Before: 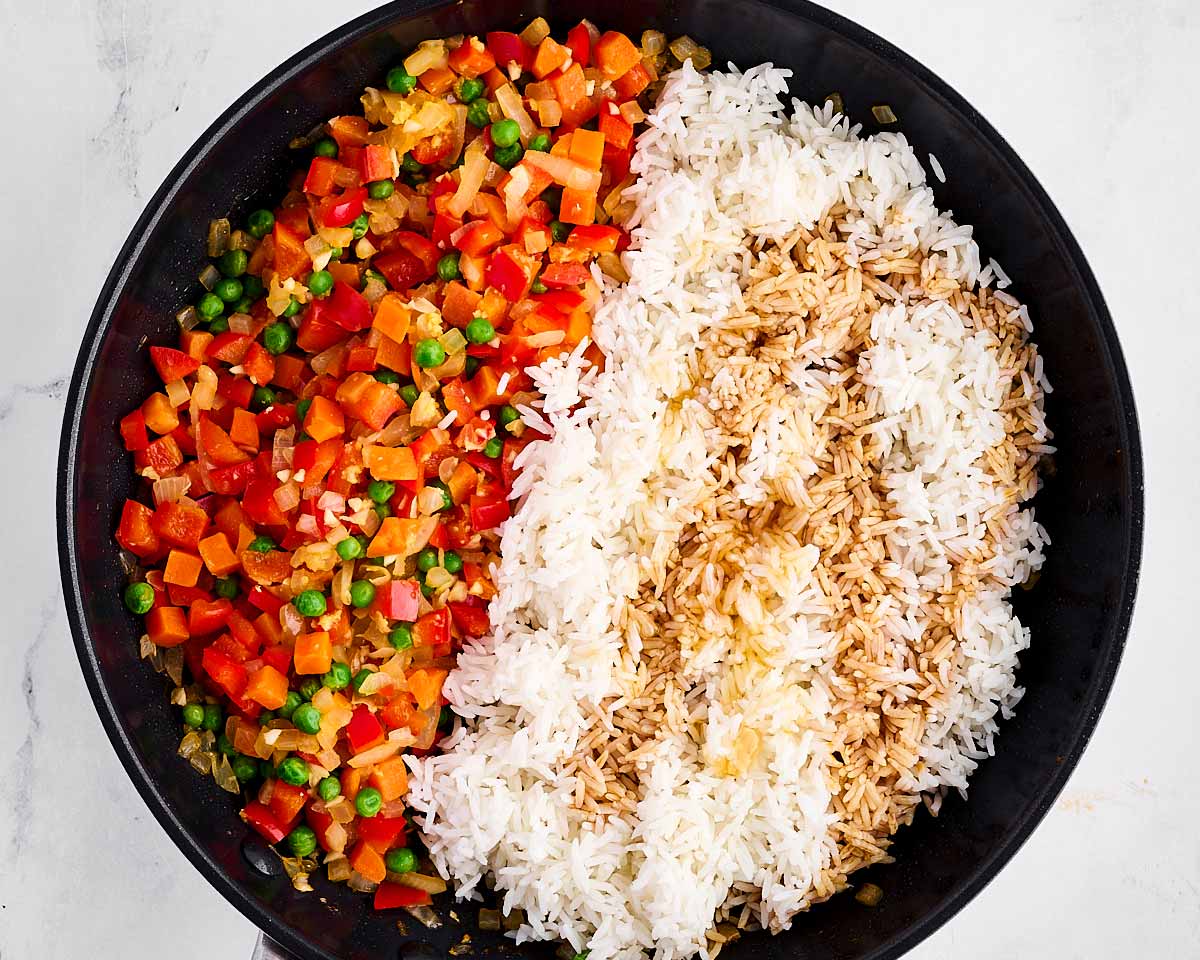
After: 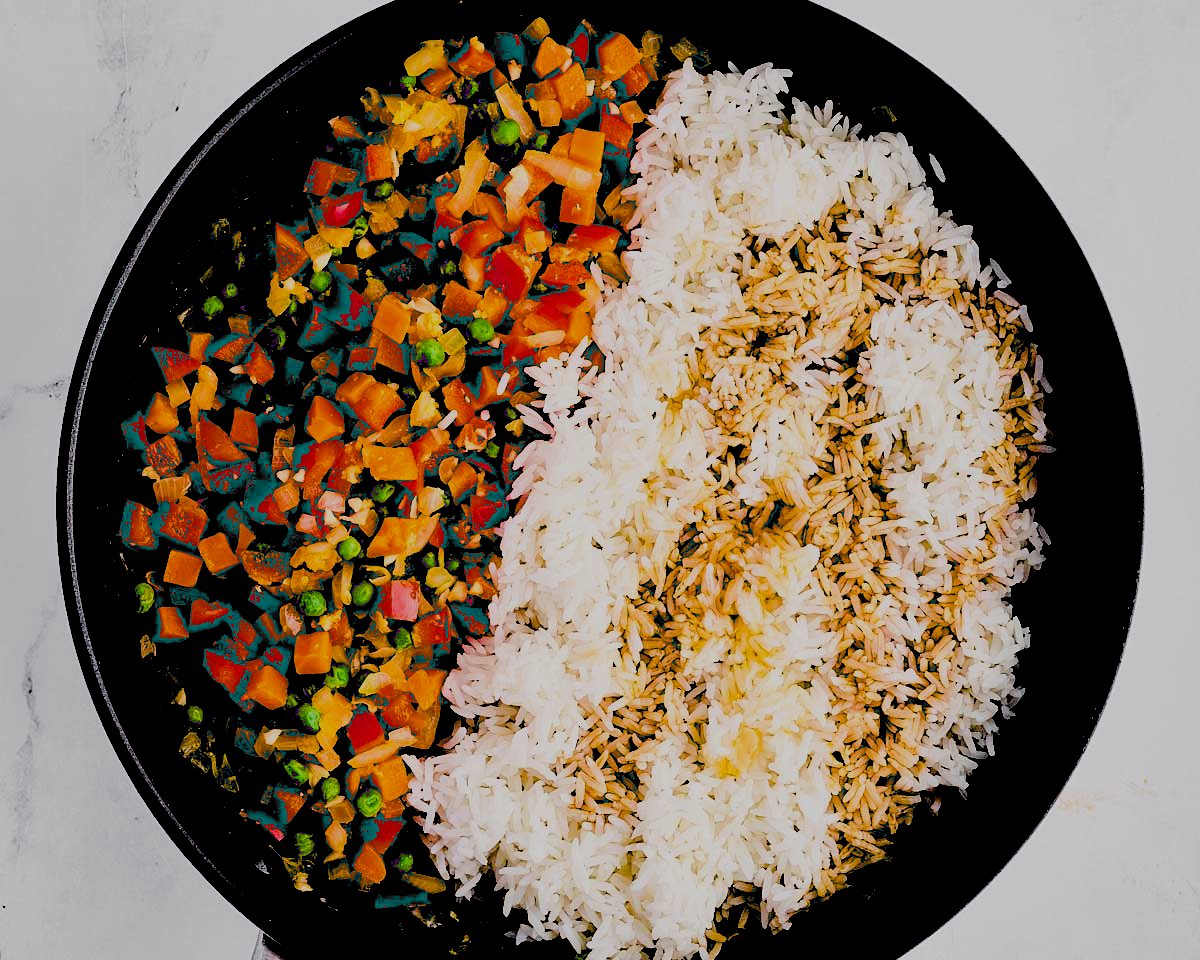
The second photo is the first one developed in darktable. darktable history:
exposure: black level correction 0.099, exposure -0.093 EV, compensate exposure bias true, compensate highlight preservation false
filmic rgb: black relative exposure -7.09 EV, white relative exposure 5.38 EV, hardness 3.02
